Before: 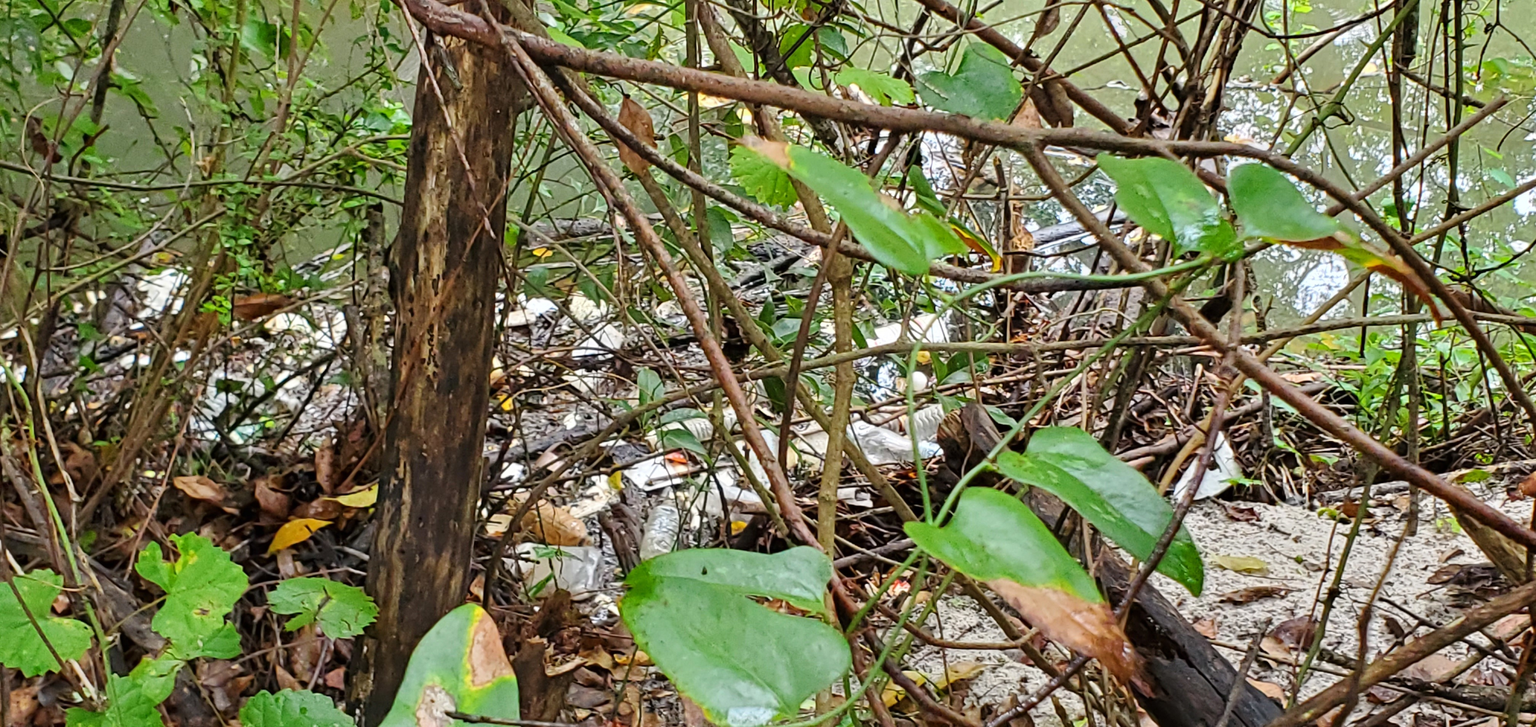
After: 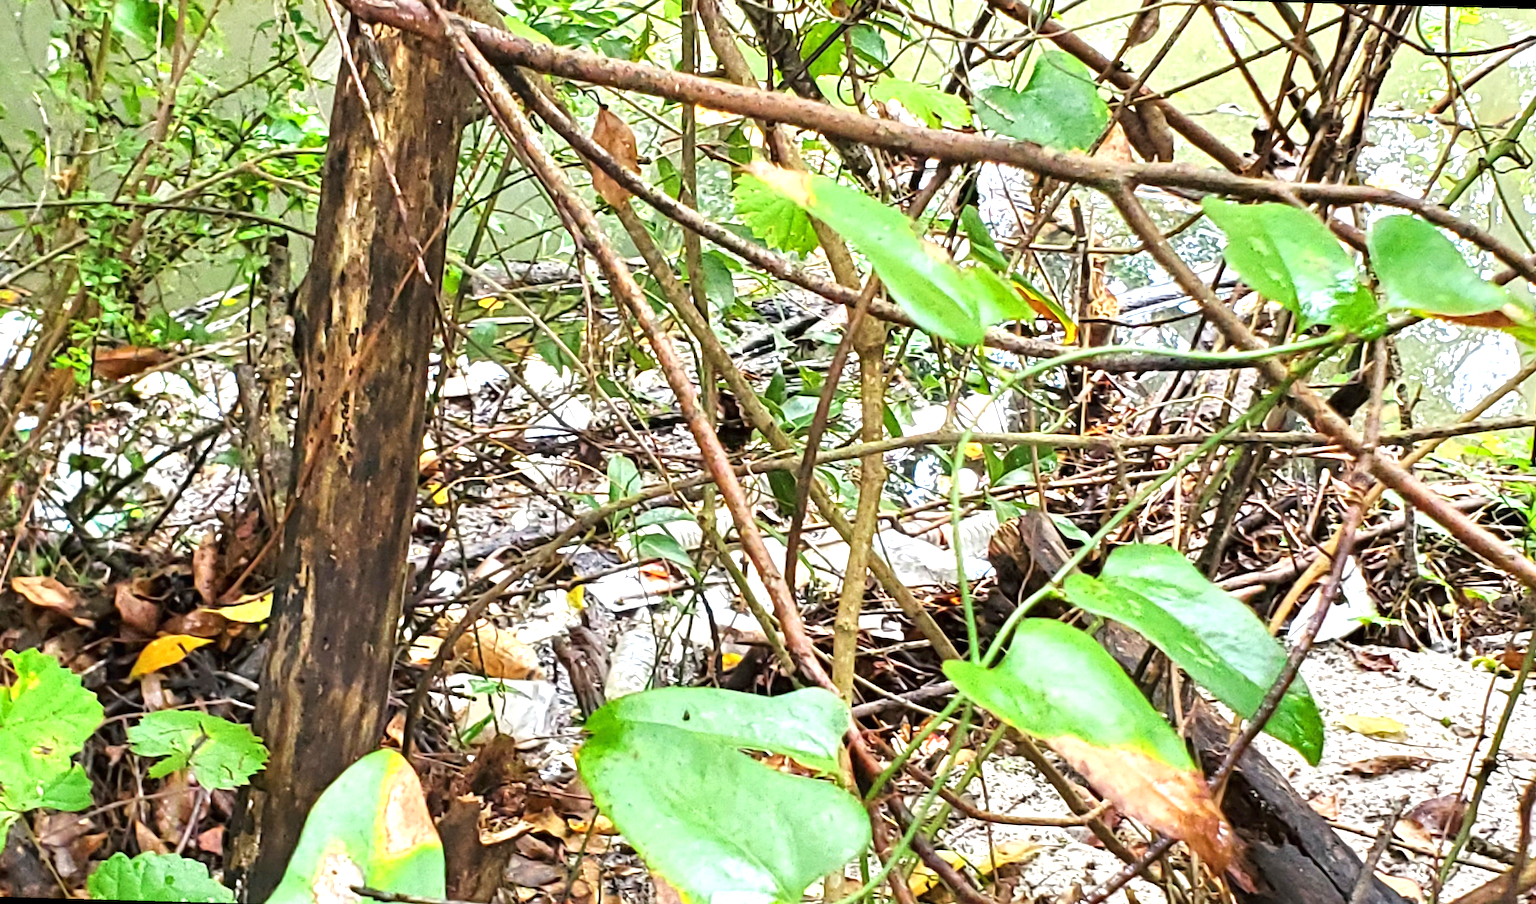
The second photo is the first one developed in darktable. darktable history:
exposure: exposure 1.15 EV, compensate highlight preservation false
crop and rotate: left 9.597%, right 10.195%
rotate and perspective: rotation 1.57°, crop left 0.018, crop right 0.982, crop top 0.039, crop bottom 0.961
